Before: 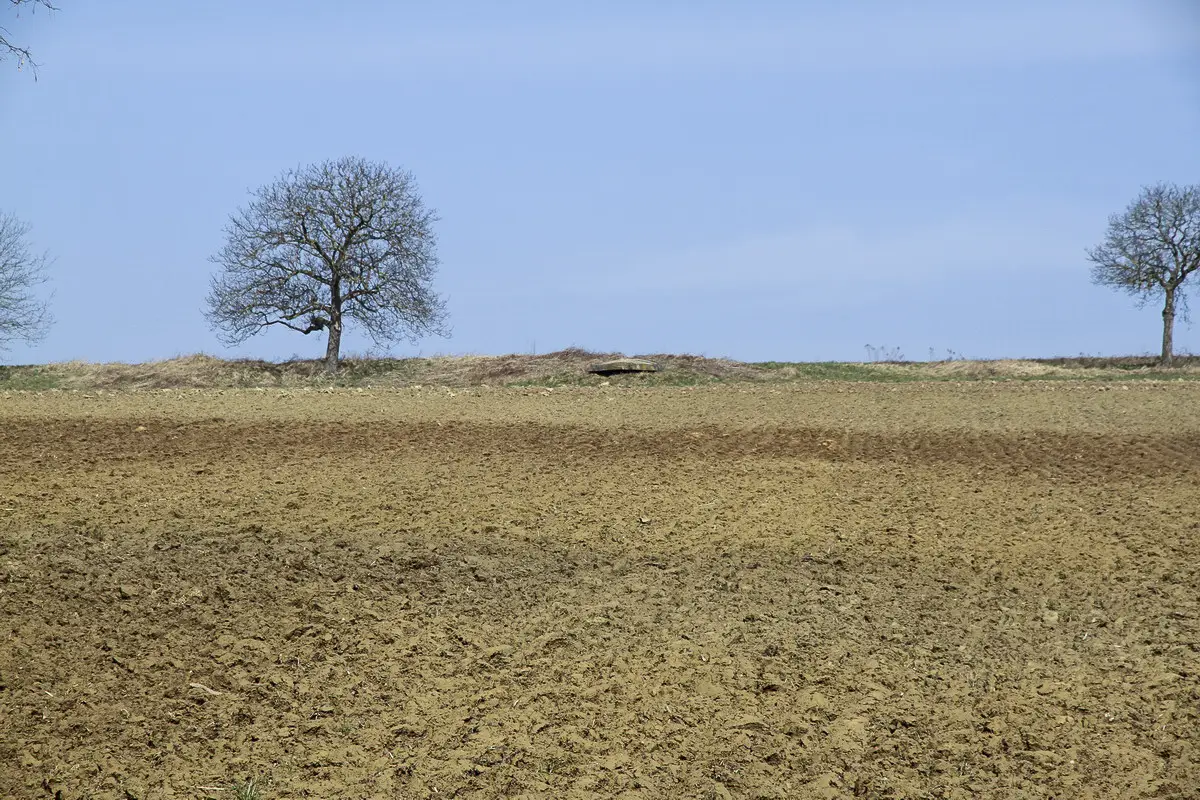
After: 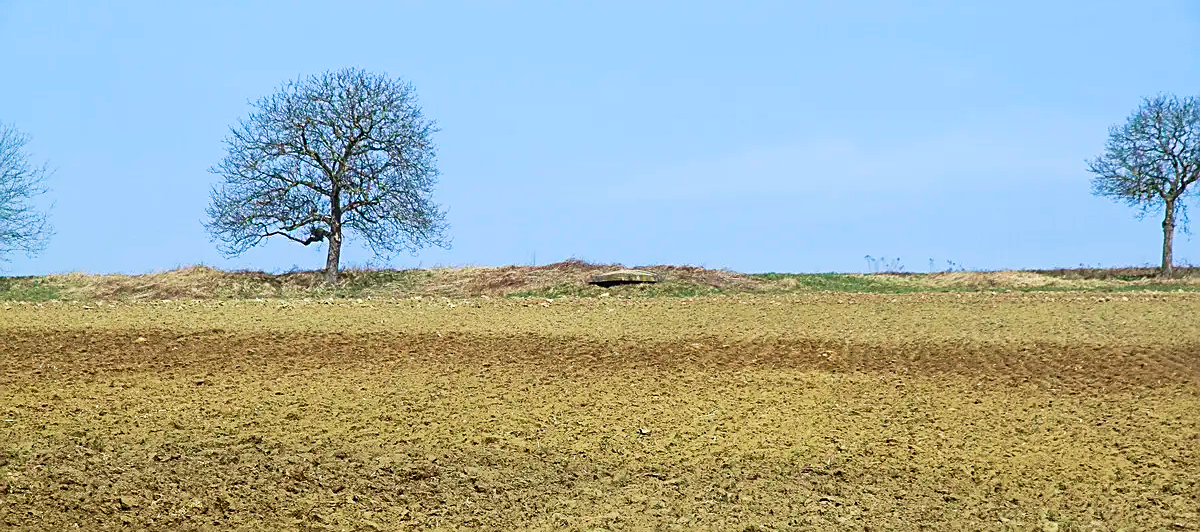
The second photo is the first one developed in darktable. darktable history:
tone curve: curves: ch0 [(0, 0) (0.003, 0.032) (0.011, 0.033) (0.025, 0.036) (0.044, 0.046) (0.069, 0.069) (0.1, 0.108) (0.136, 0.157) (0.177, 0.208) (0.224, 0.256) (0.277, 0.313) (0.335, 0.379) (0.399, 0.444) (0.468, 0.514) (0.543, 0.595) (0.623, 0.687) (0.709, 0.772) (0.801, 0.854) (0.898, 0.933) (1, 1)], preserve colors none
crop: top 11.177%, bottom 22.301%
exposure: black level correction -0.004, exposure 0.053 EV, compensate exposure bias true, compensate highlight preservation false
color correction: highlights b* 0.02, saturation 1.35
velvia: on, module defaults
sharpen: on, module defaults
color zones: curves: ch1 [(0.113, 0.438) (0.75, 0.5)]; ch2 [(0.12, 0.526) (0.75, 0.5)]
